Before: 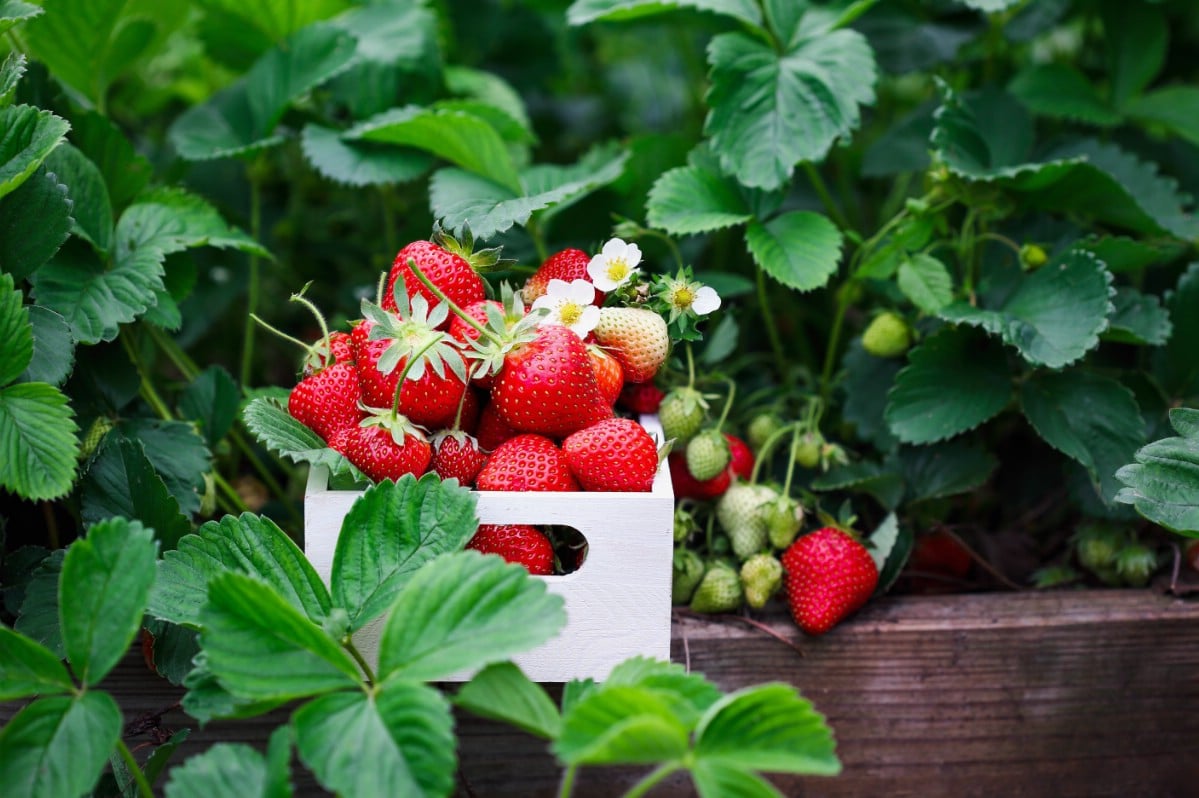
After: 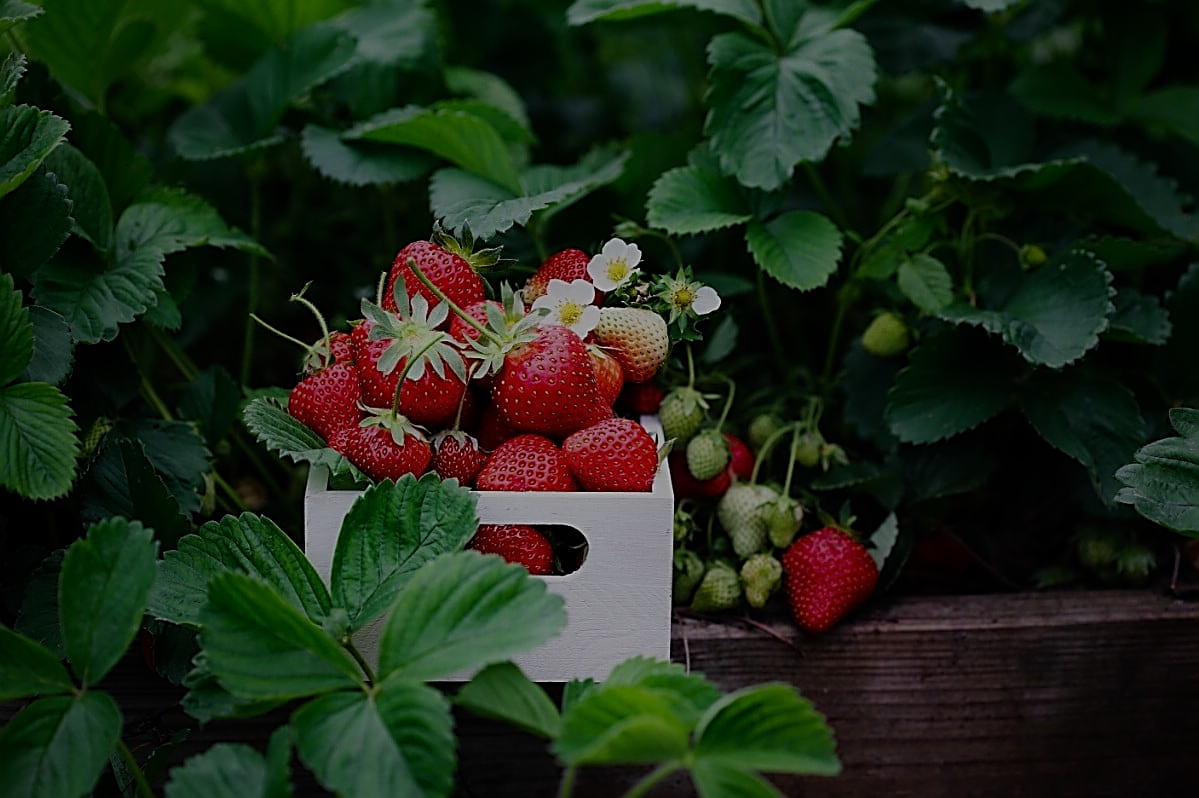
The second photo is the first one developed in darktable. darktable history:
exposure: exposure -2.106 EV, compensate highlight preservation false
tone equalizer: -8 EV -0.745 EV, -7 EV -0.691 EV, -6 EV -0.589 EV, -5 EV -0.361 EV, -3 EV 0.395 EV, -2 EV 0.6 EV, -1 EV 0.683 EV, +0 EV 0.745 EV
sharpen: amount 1.012
